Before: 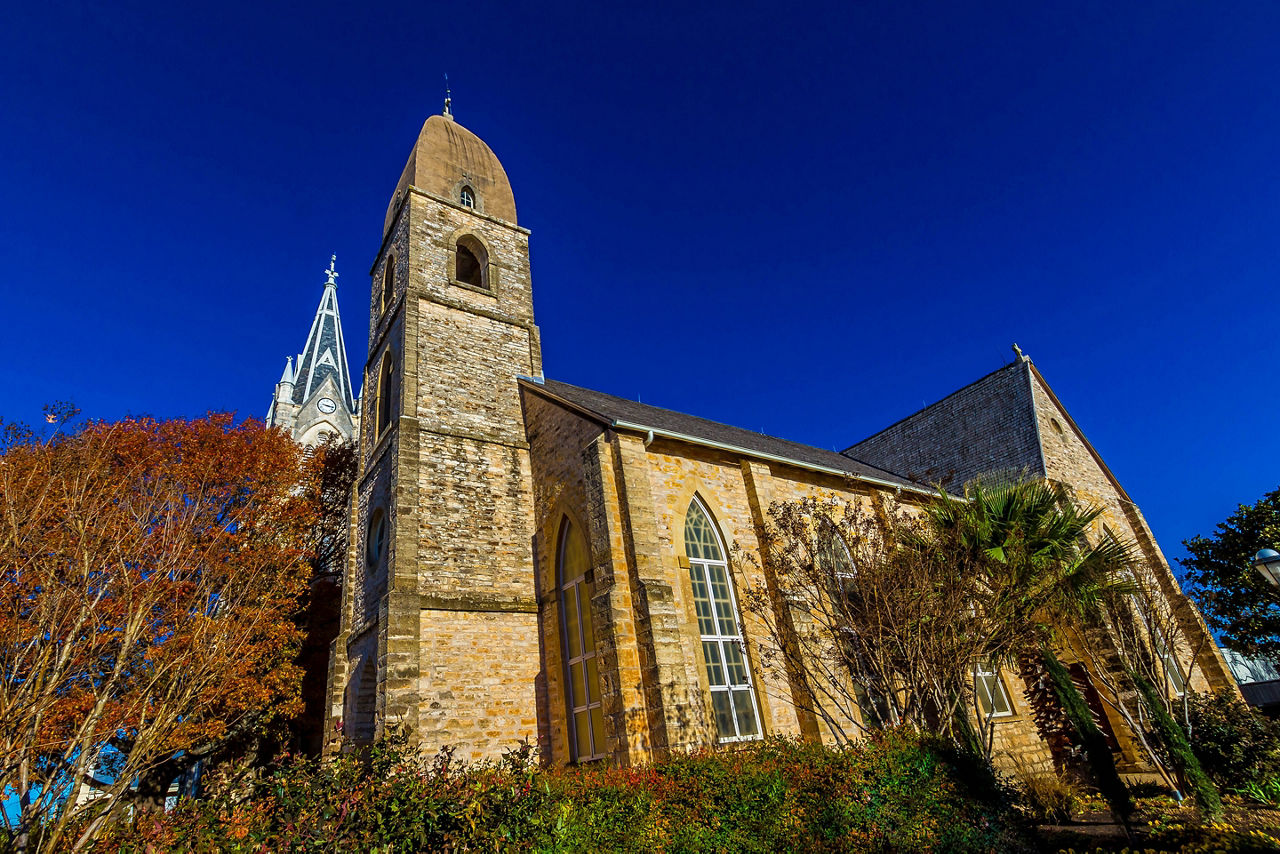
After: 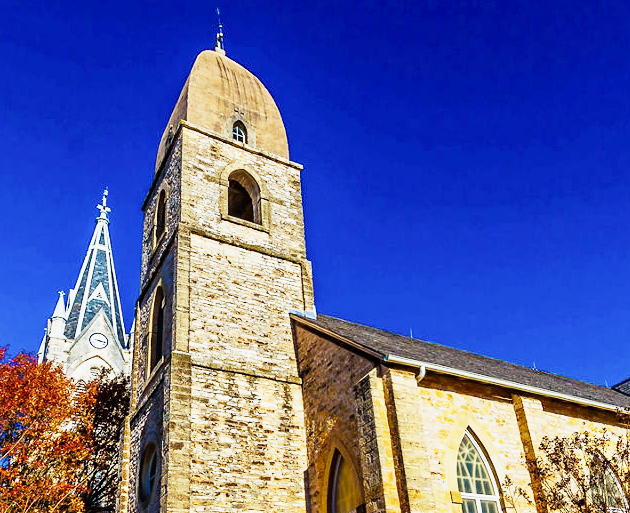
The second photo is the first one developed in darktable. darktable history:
exposure: black level correction 0, exposure 1.2 EV, compensate exposure bias true, compensate highlight preservation false
sigmoid: contrast 1.7, skew 0.1, preserve hue 0%, red attenuation 0.1, red rotation 0.035, green attenuation 0.1, green rotation -0.017, blue attenuation 0.15, blue rotation -0.052, base primaries Rec2020
crop: left 17.835%, top 7.675%, right 32.881%, bottom 32.213%
